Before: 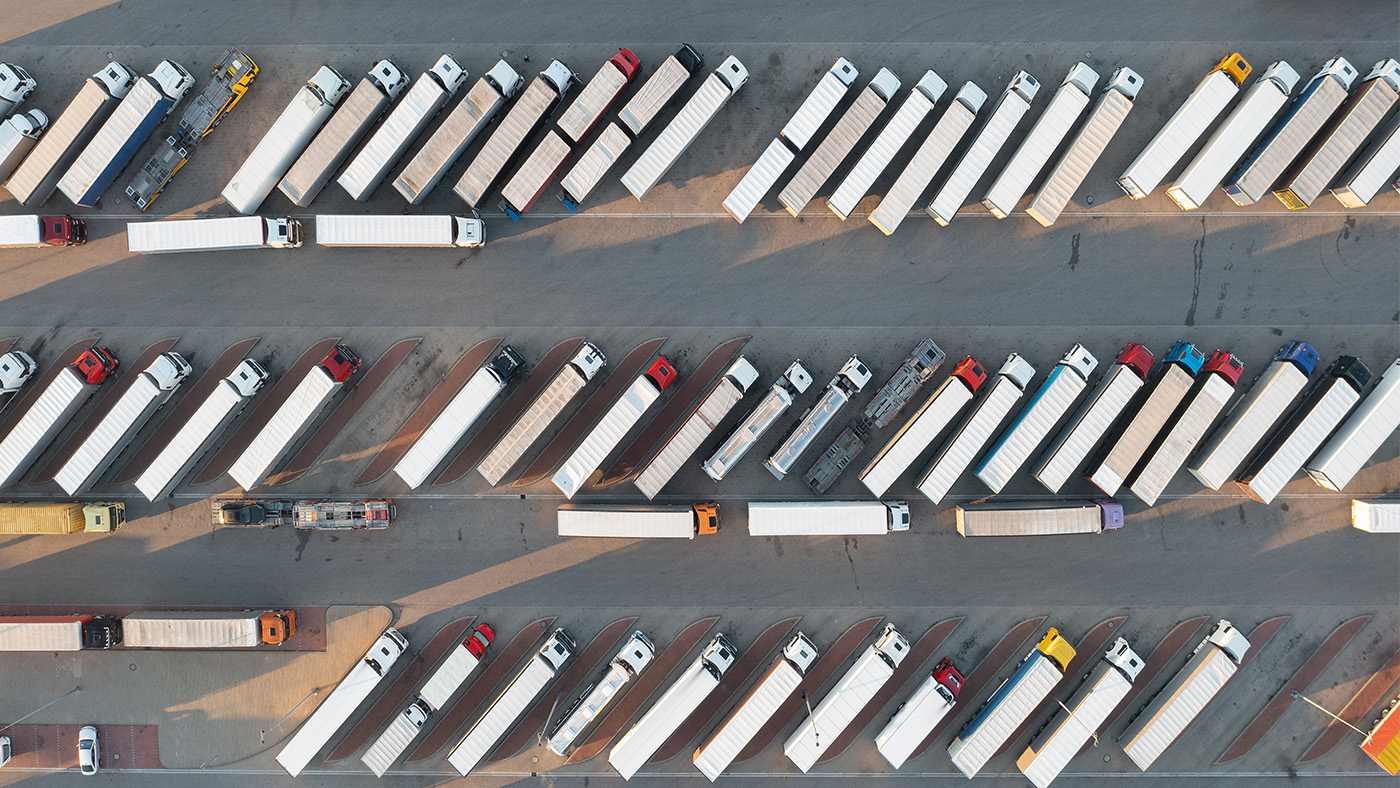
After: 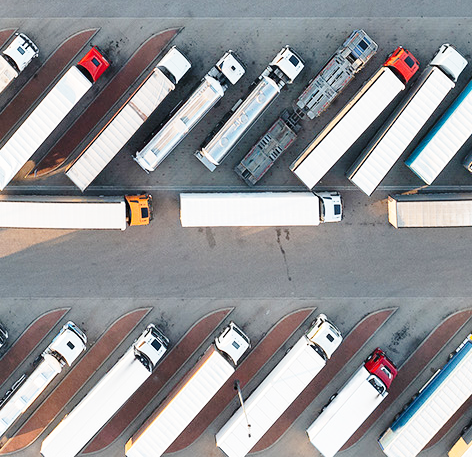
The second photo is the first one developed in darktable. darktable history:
crop: left 40.588%, top 39.222%, right 25.643%, bottom 2.706%
base curve: curves: ch0 [(0, 0) (0.028, 0.03) (0.121, 0.232) (0.46, 0.748) (0.859, 0.968) (1, 1)], preserve colors none
